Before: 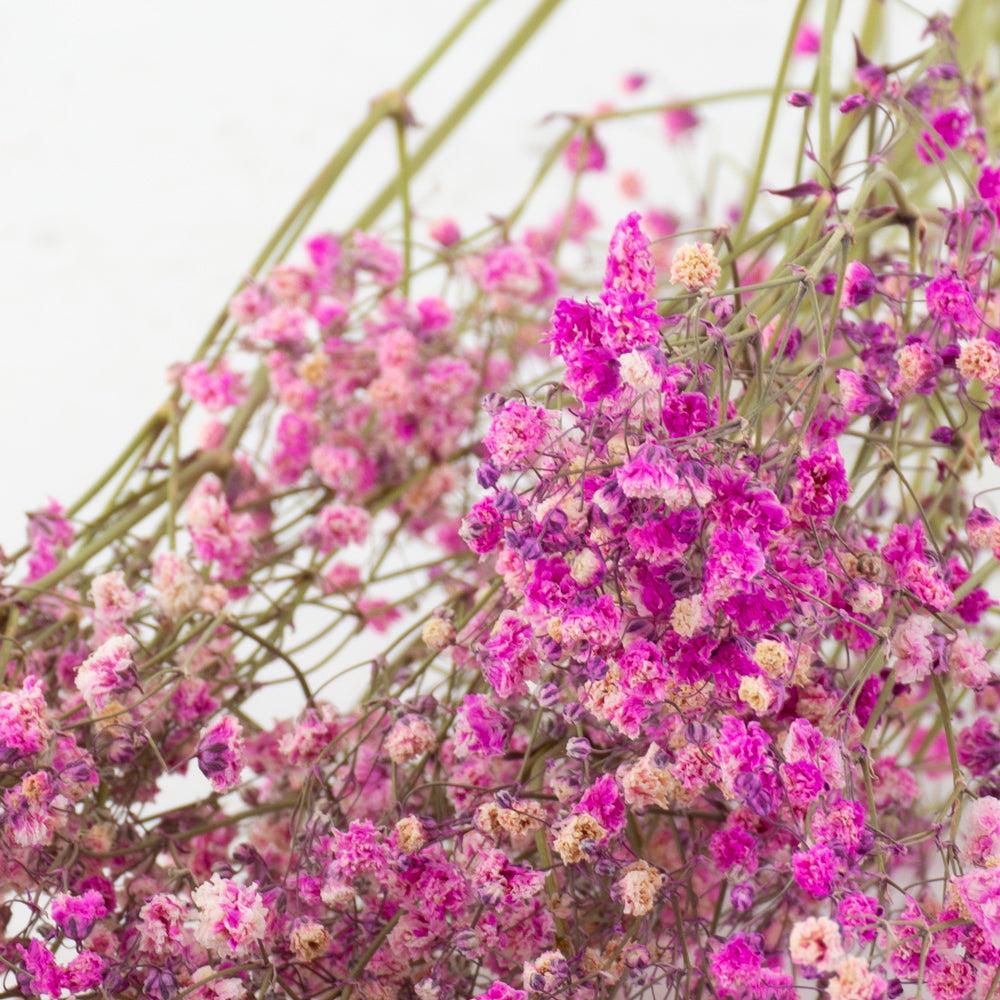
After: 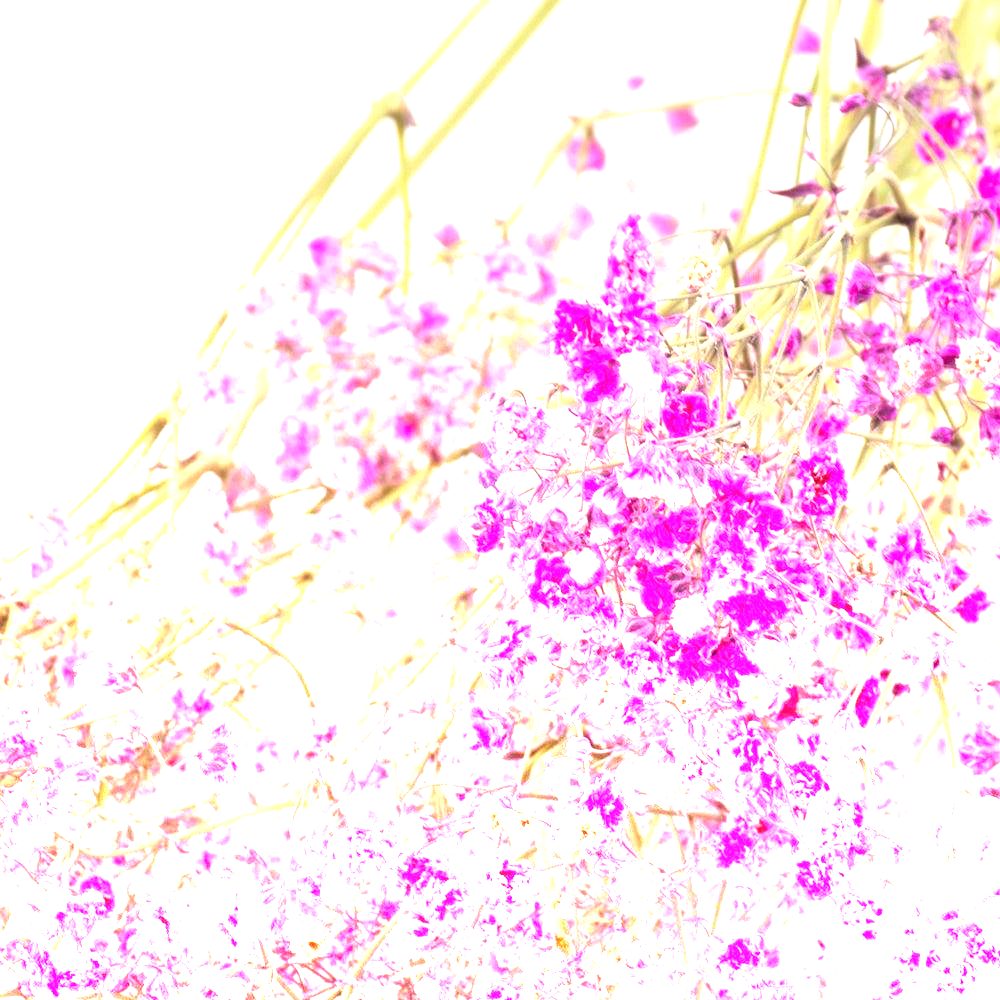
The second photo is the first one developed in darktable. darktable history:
exposure: black level correction 0, exposure 1.1 EV, compensate highlight preservation false
graduated density: density -3.9 EV
